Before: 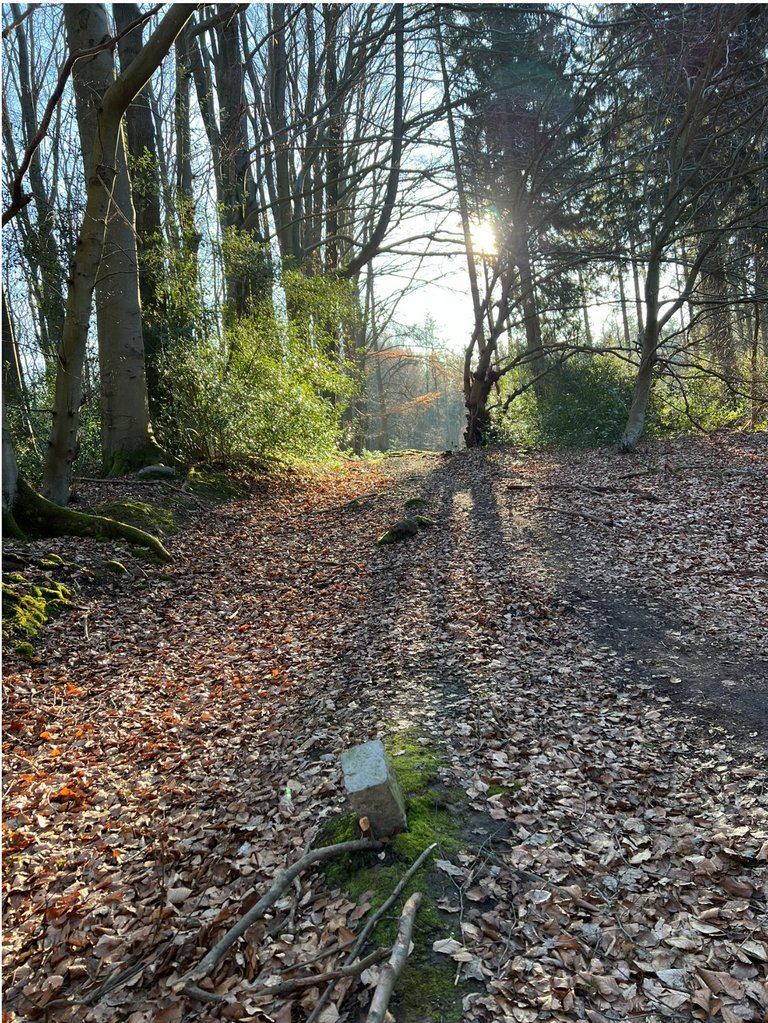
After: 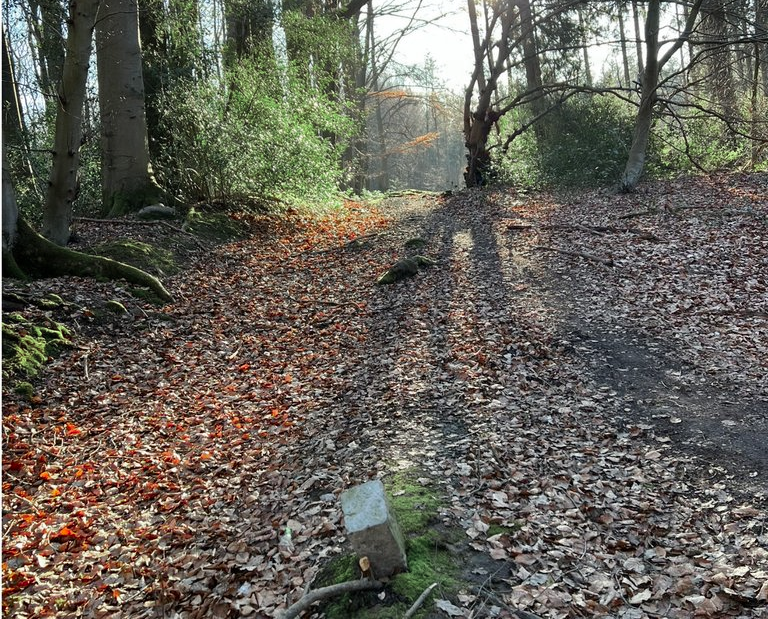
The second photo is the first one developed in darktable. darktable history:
shadows and highlights: soften with gaussian
crop and rotate: top 25.492%, bottom 13.997%
color zones: curves: ch0 [(0, 0.466) (0.128, 0.466) (0.25, 0.5) (0.375, 0.456) (0.5, 0.5) (0.625, 0.5) (0.737, 0.652) (0.875, 0.5)]; ch1 [(0, 0.603) (0.125, 0.618) (0.261, 0.348) (0.372, 0.353) (0.497, 0.363) (0.611, 0.45) (0.731, 0.427) (0.875, 0.518) (0.998, 0.652)]; ch2 [(0, 0.559) (0.125, 0.451) (0.253, 0.564) (0.37, 0.578) (0.5, 0.466) (0.625, 0.471) (0.731, 0.471) (0.88, 0.485)]
